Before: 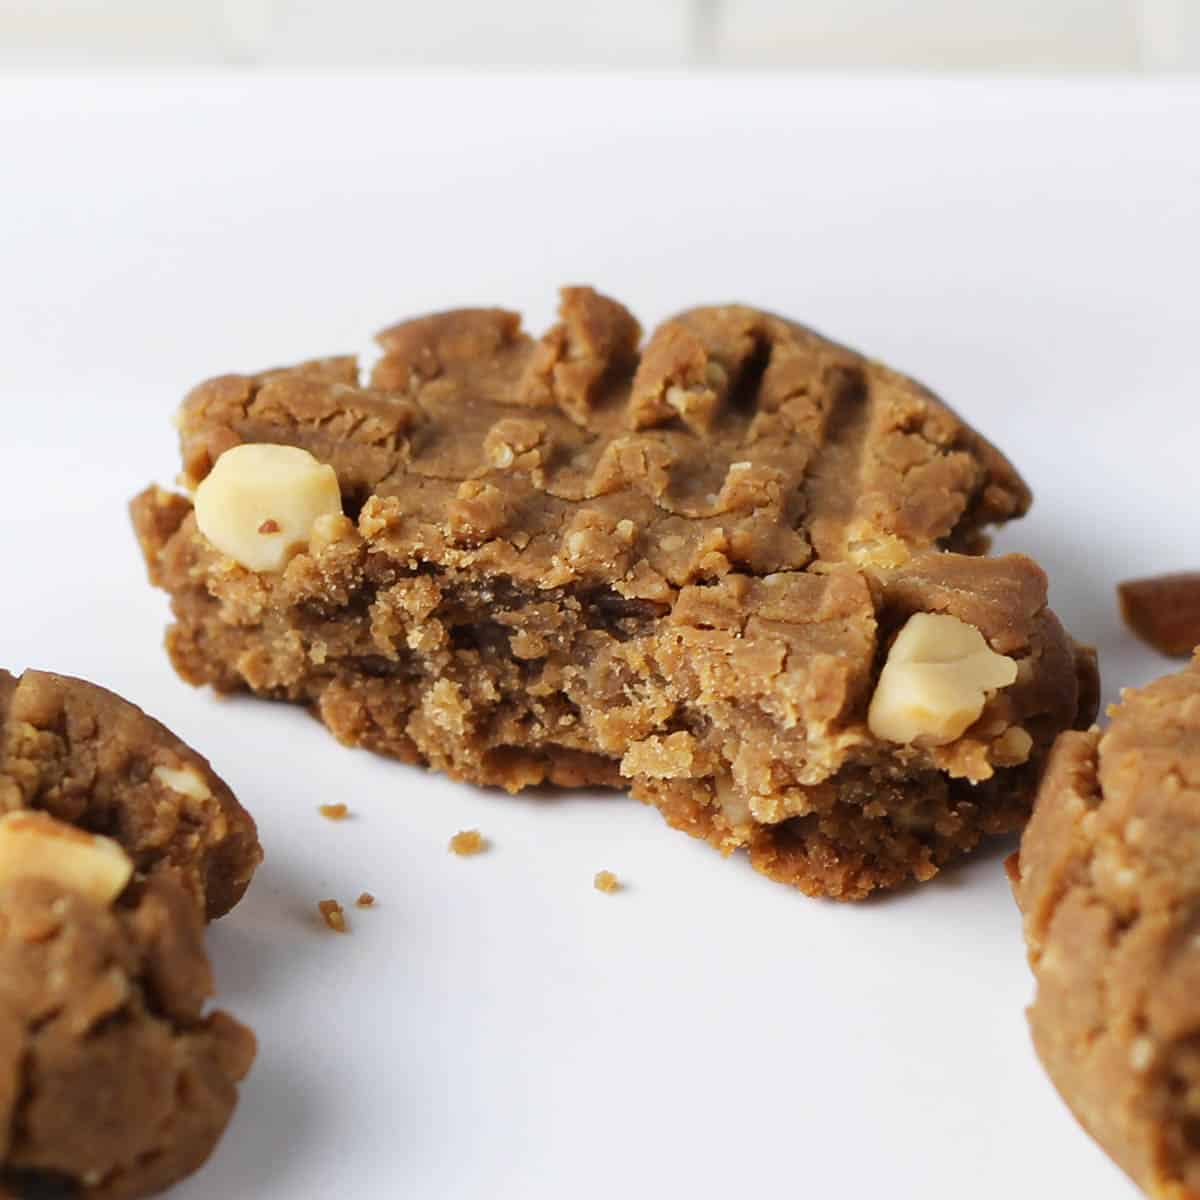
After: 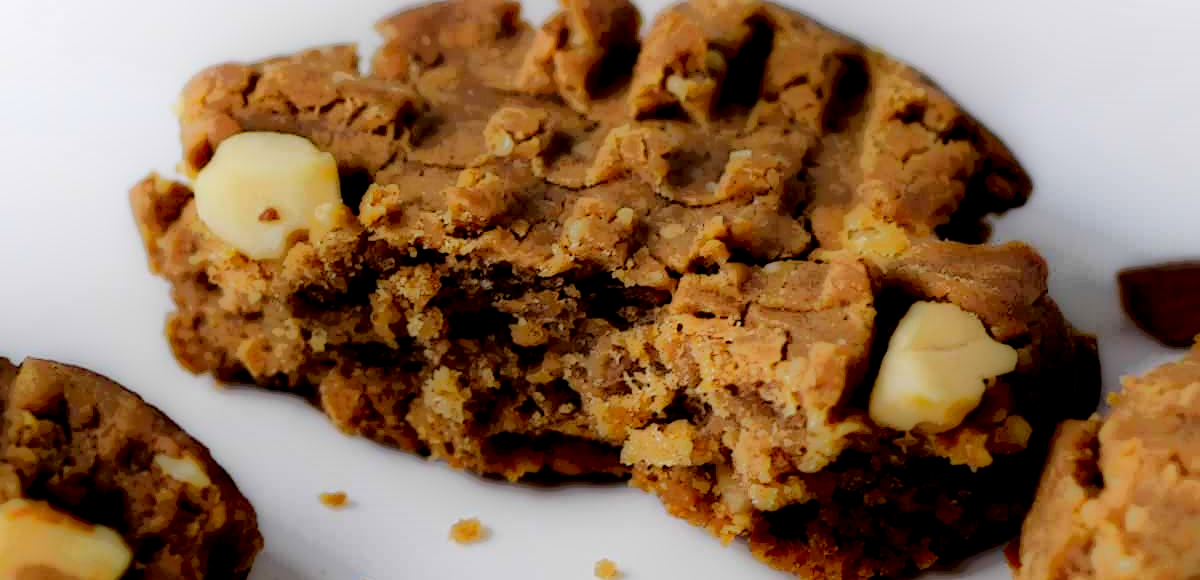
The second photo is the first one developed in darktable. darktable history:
base curve: curves: ch0 [(0, 0) (0.028, 0.03) (0.121, 0.232) (0.46, 0.748) (0.859, 0.968) (1, 1)]
crop and rotate: top 26.056%, bottom 25.543%
local contrast: highlights 0%, shadows 198%, detail 164%, midtone range 0.001
